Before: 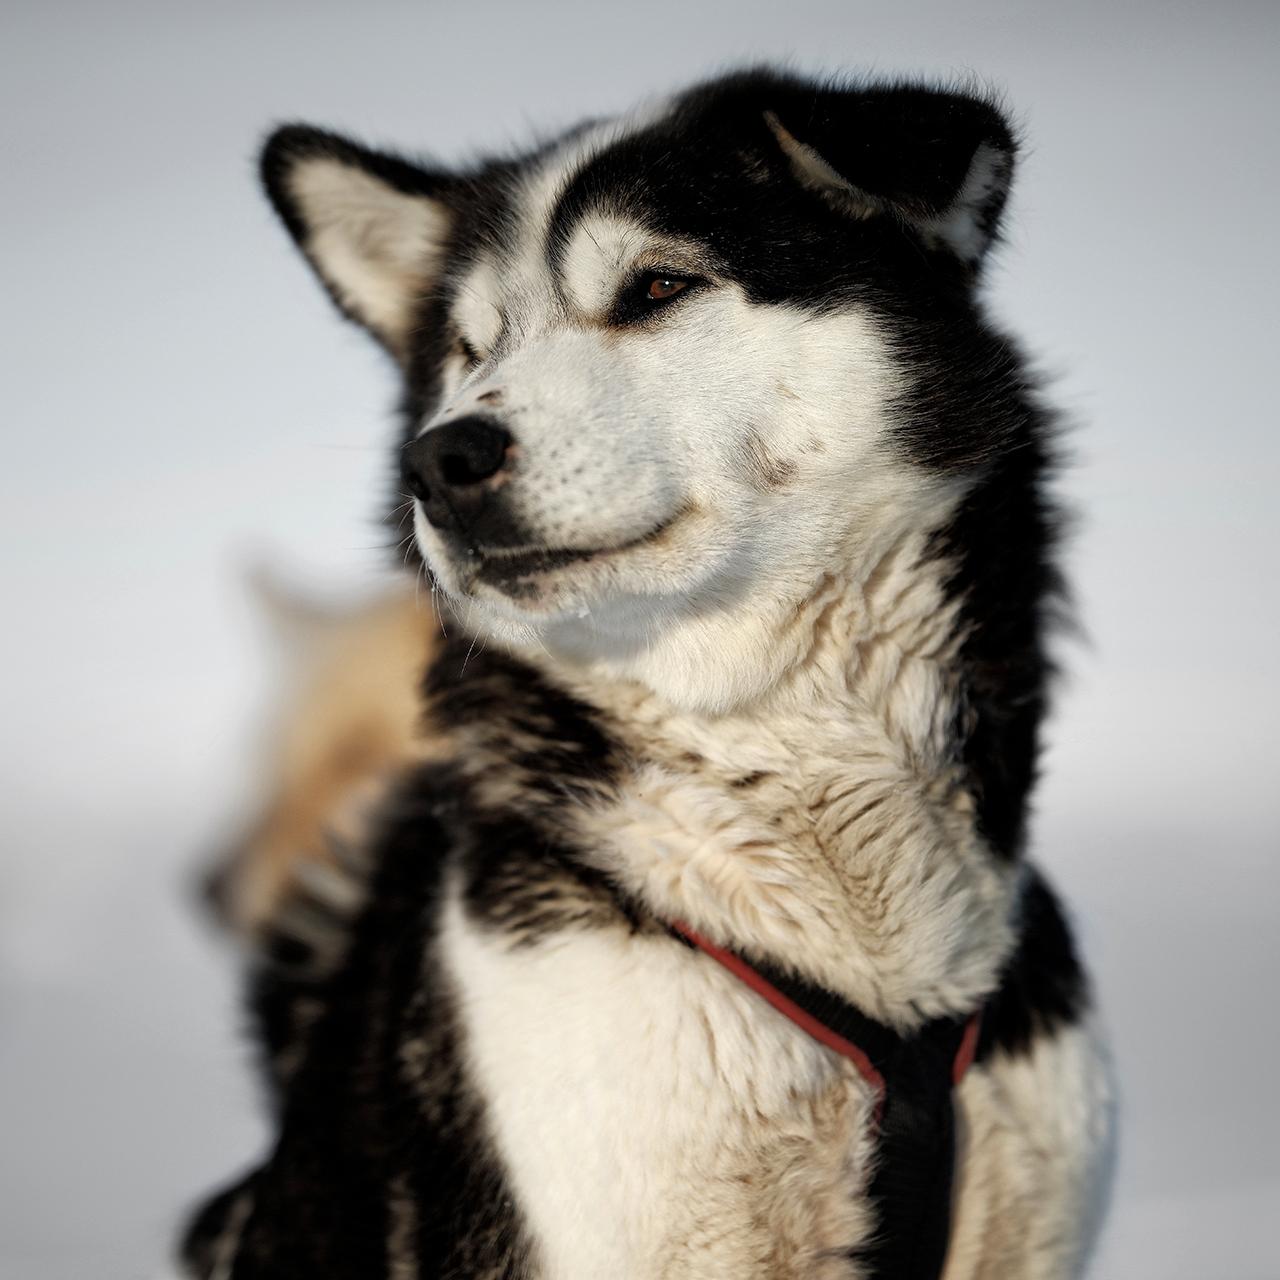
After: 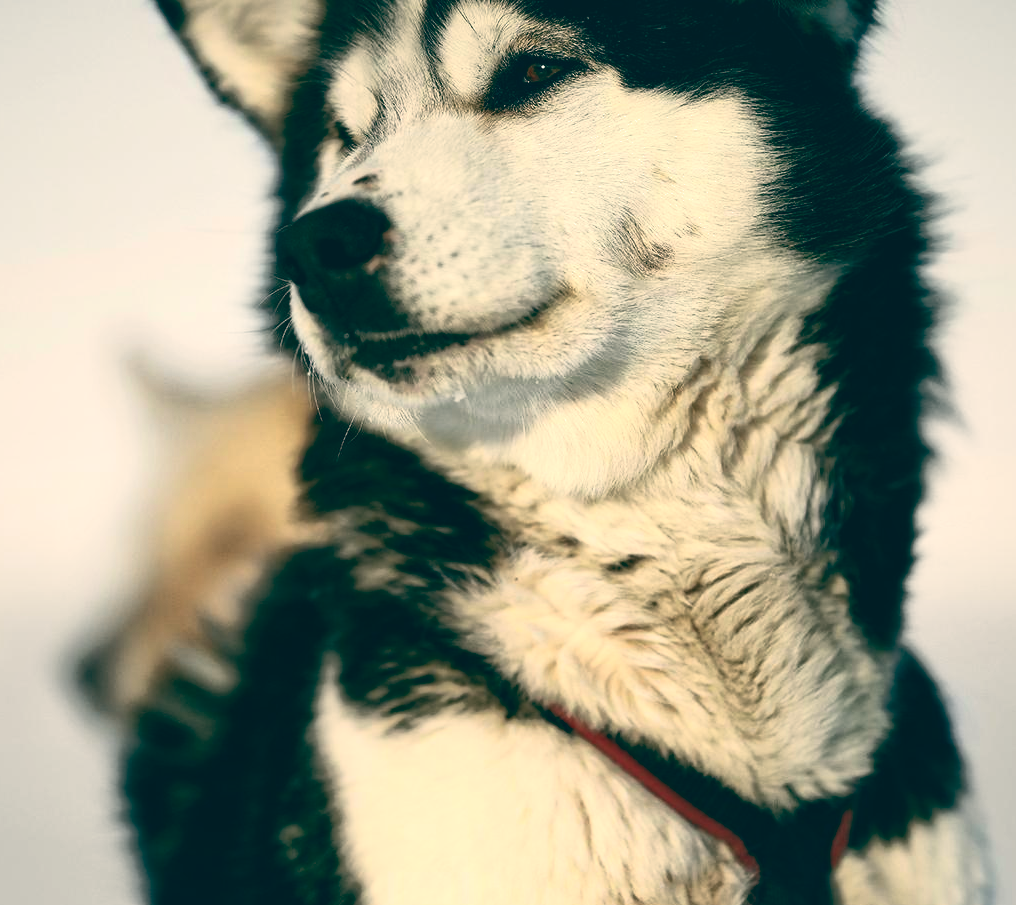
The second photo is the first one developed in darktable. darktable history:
crop: left 9.712%, top 16.928%, right 10.845%, bottom 12.332%
shadows and highlights: on, module defaults
color balance: lift [1.005, 0.99, 1.007, 1.01], gamma [1, 0.979, 1.011, 1.021], gain [0.923, 1.098, 1.025, 0.902], input saturation 90.45%, contrast 7.73%, output saturation 105.91%
contrast brightness saturation: contrast 0.39, brightness 0.1
